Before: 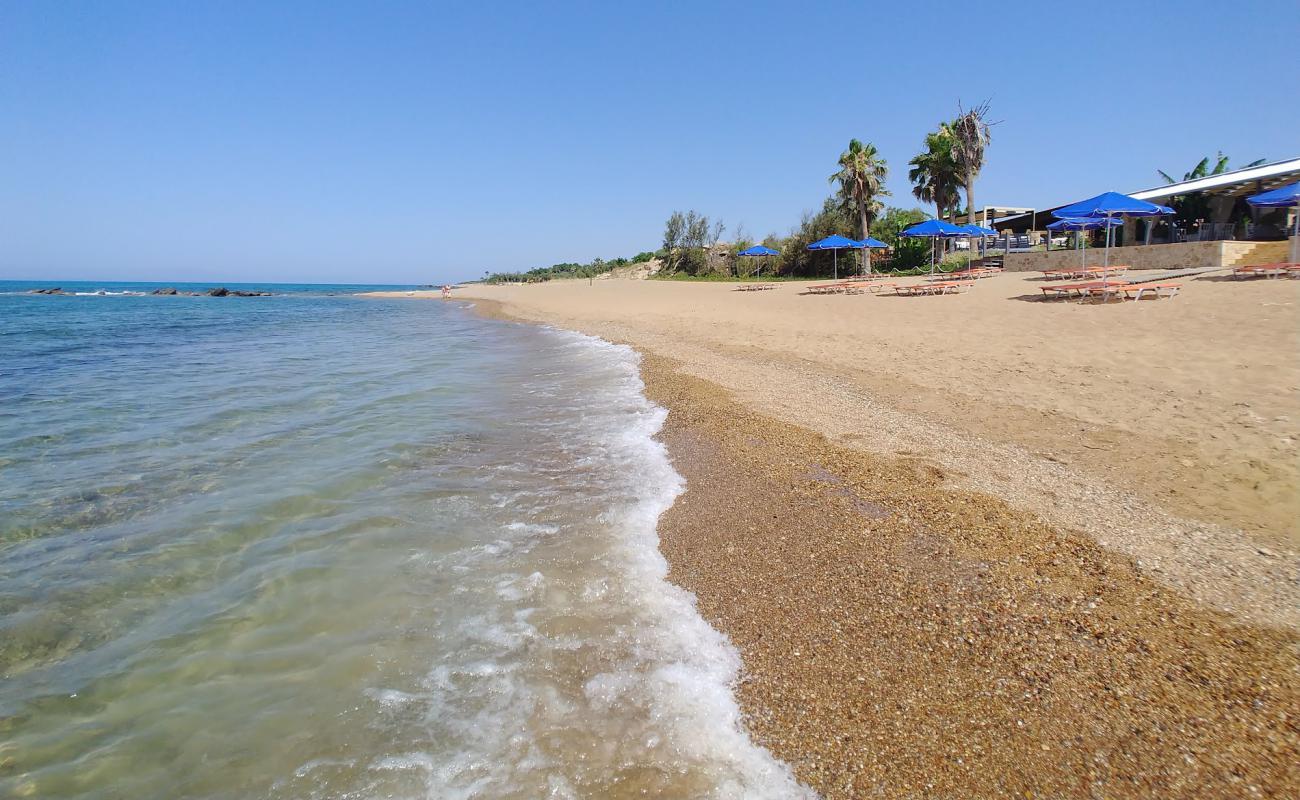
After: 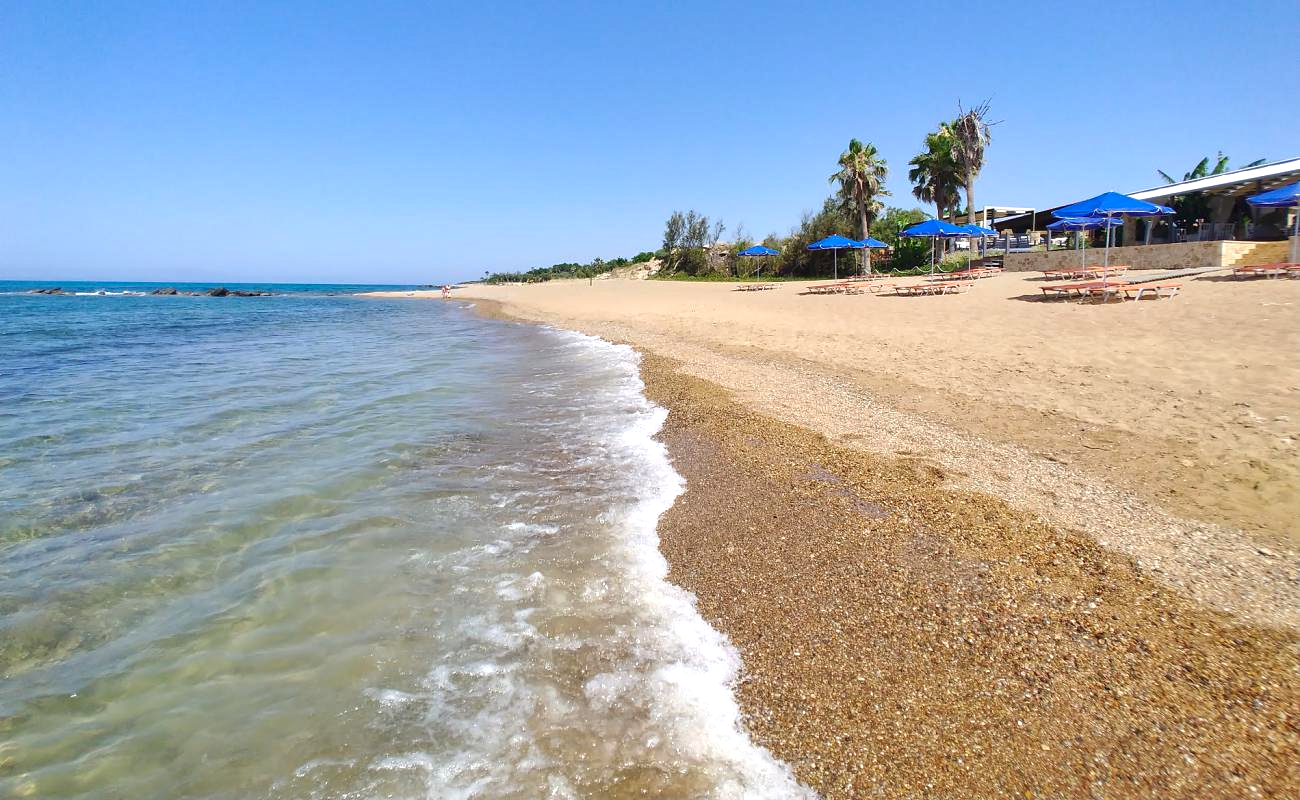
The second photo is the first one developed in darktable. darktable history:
exposure: black level correction 0.001, exposure 0.5 EV, compensate exposure bias true, compensate highlight preservation false
shadows and highlights: shadows 25, highlights -48, soften with gaussian
